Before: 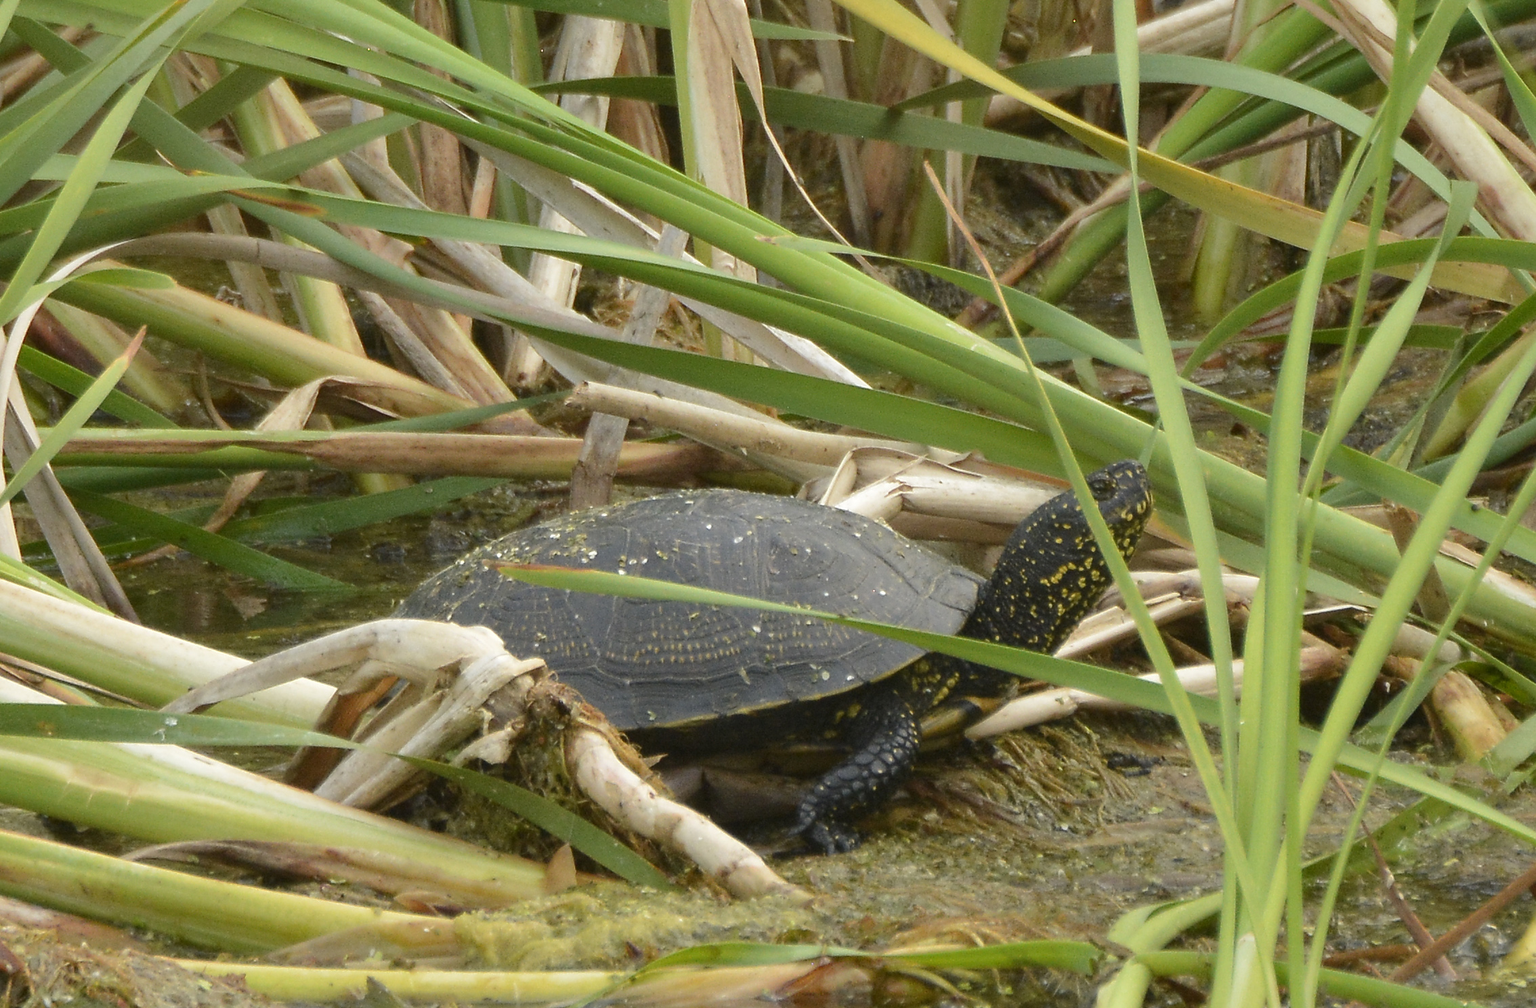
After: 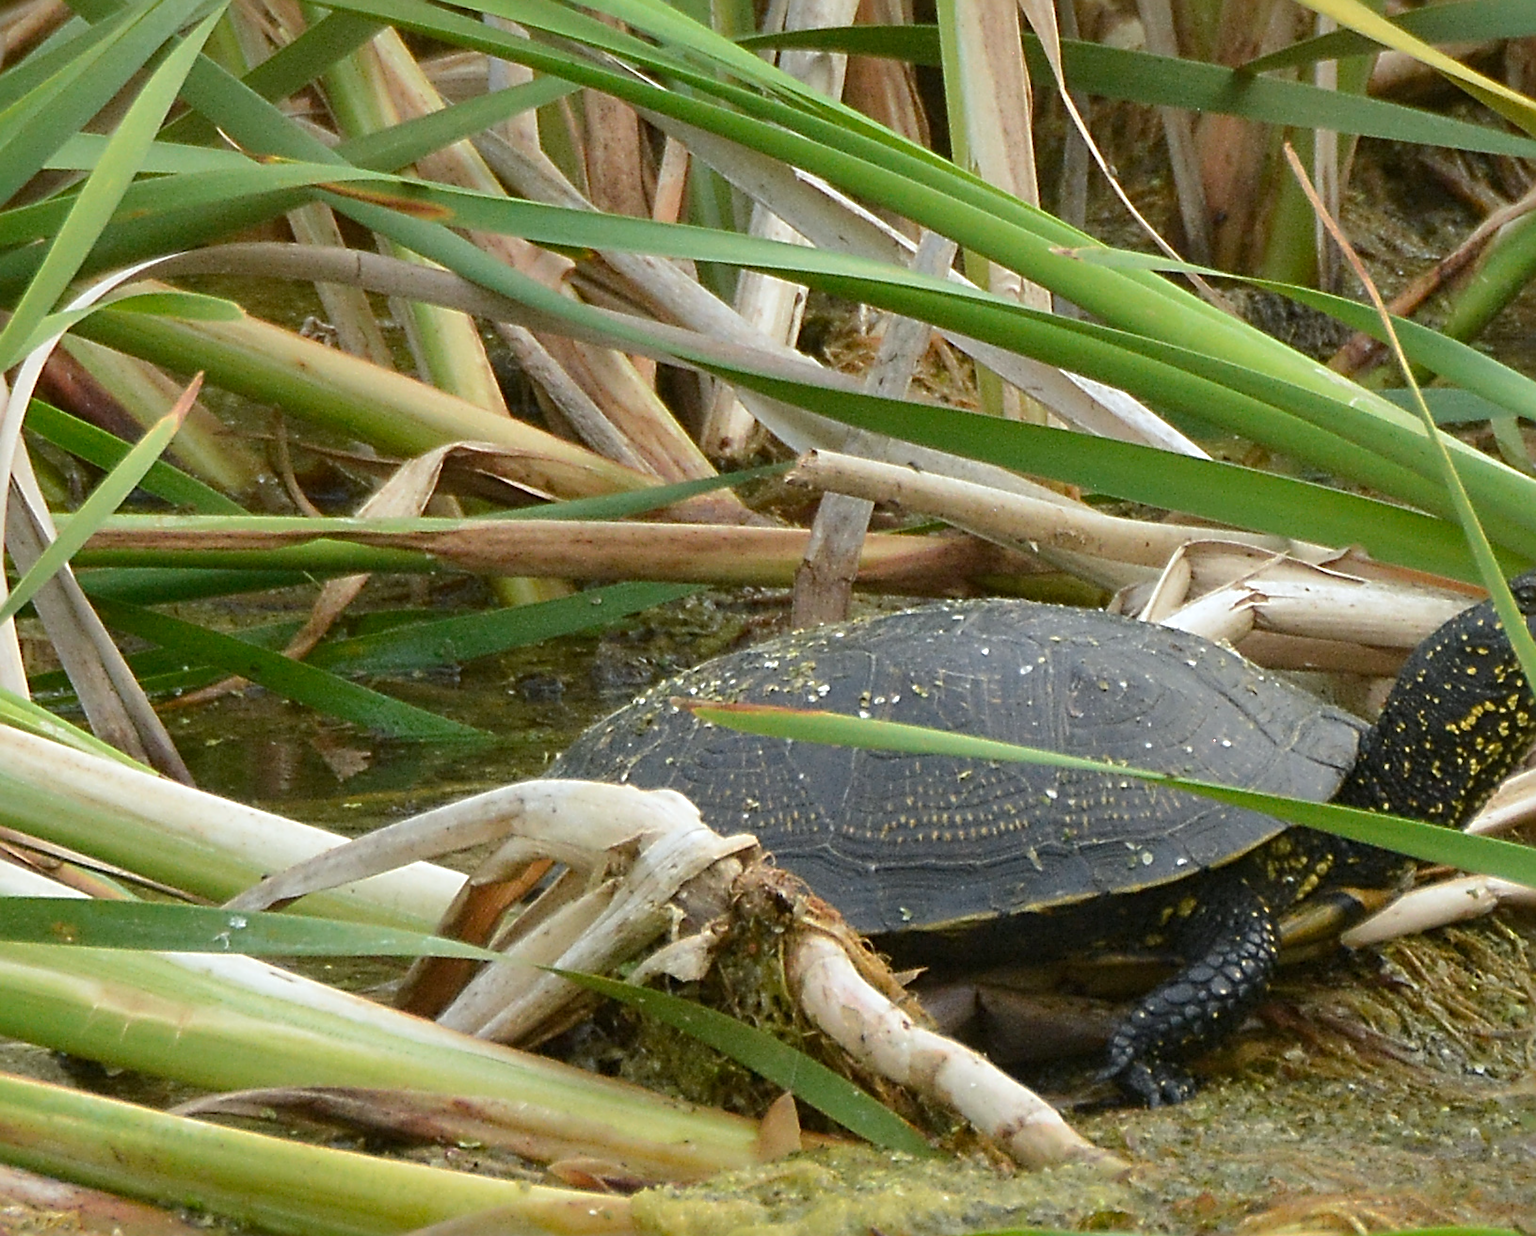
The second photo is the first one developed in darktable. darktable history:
crop: top 5.803%, right 27.864%, bottom 5.804%
white balance: red 0.976, blue 1.04
lowpass: radius 0.5, unbound 0
sharpen: radius 3.025, amount 0.757
